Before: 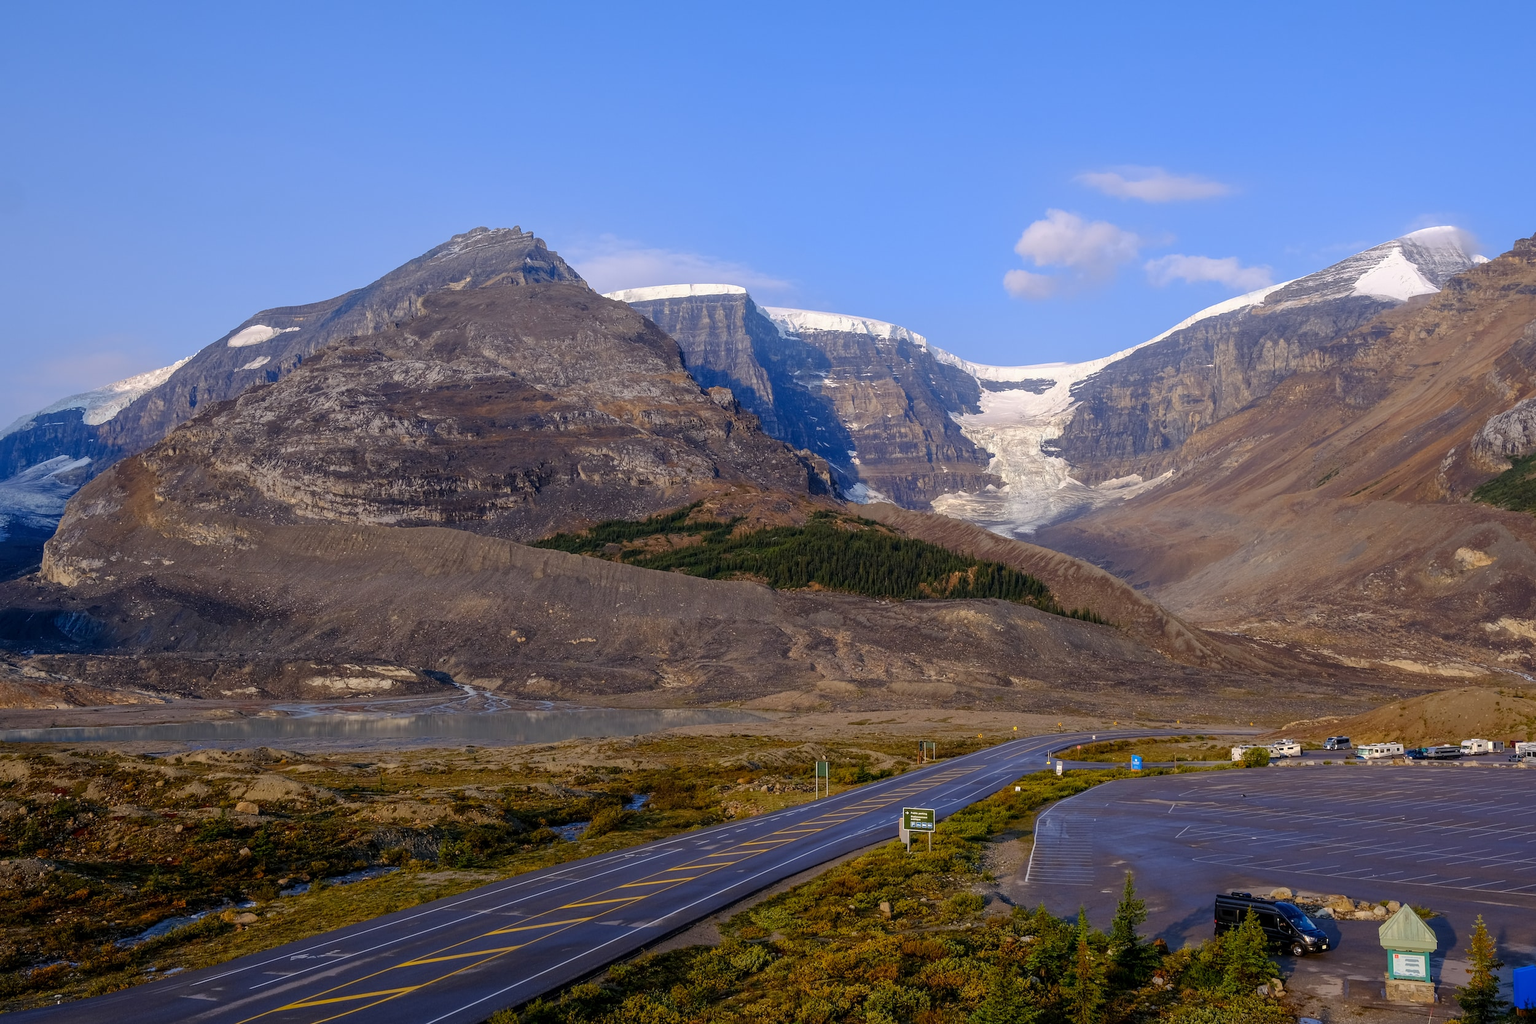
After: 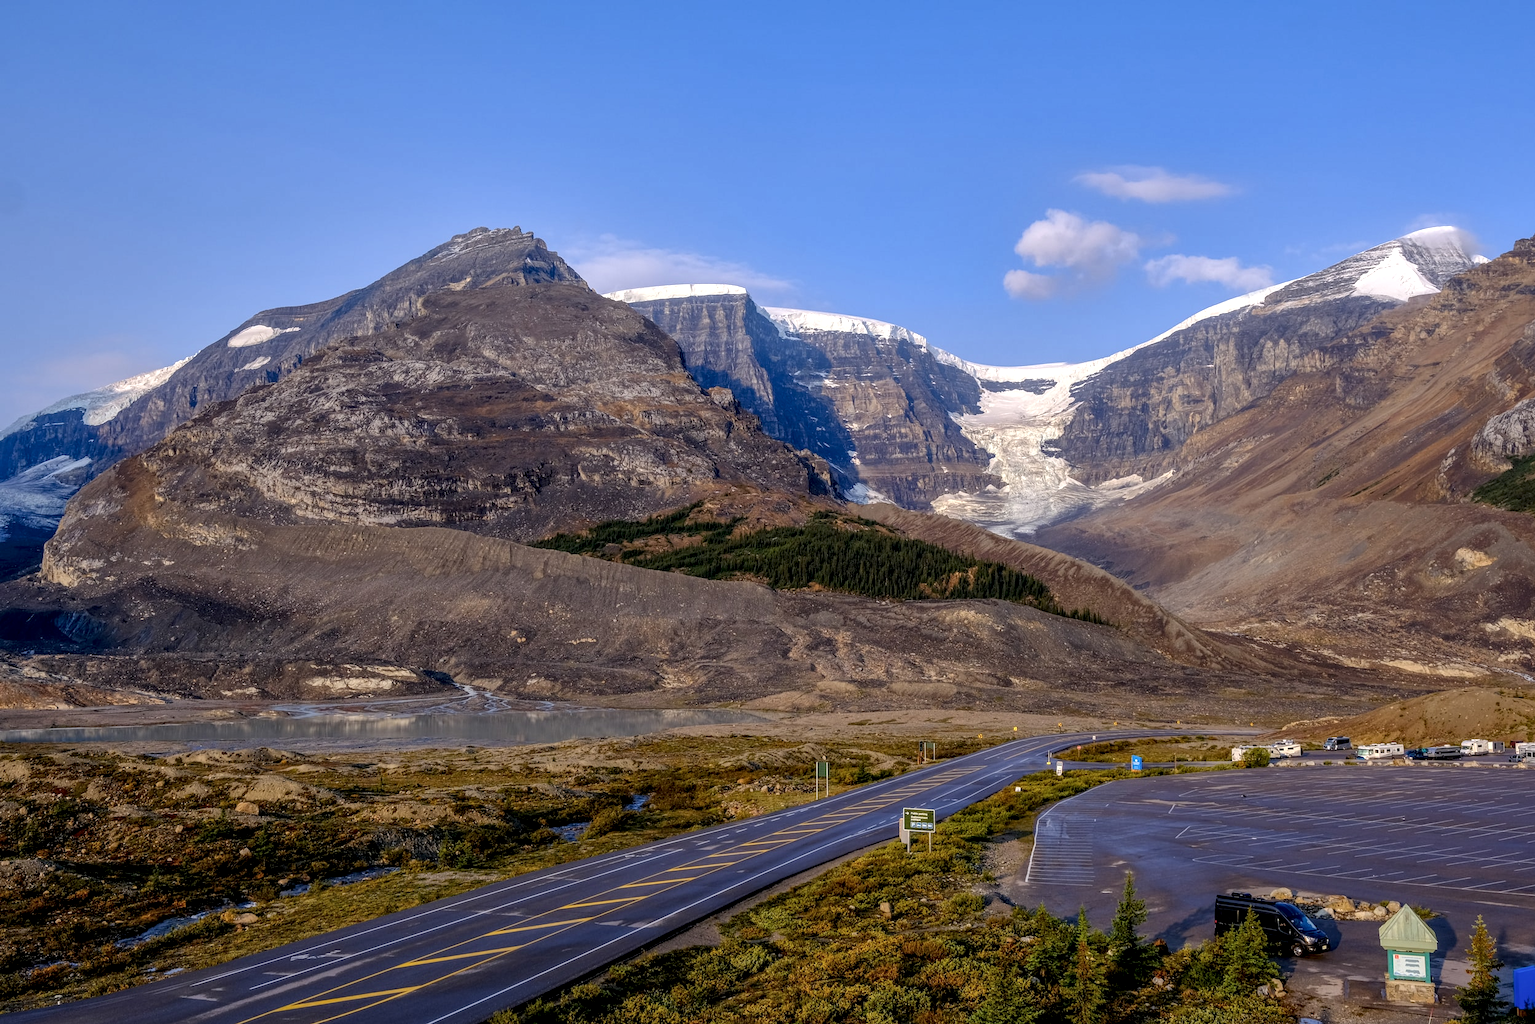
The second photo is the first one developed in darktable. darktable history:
shadows and highlights: radius 109.48, shadows 23.75, highlights -58.68, low approximation 0.01, soften with gaussian
local contrast: highlights 62%, detail 143%, midtone range 0.434
